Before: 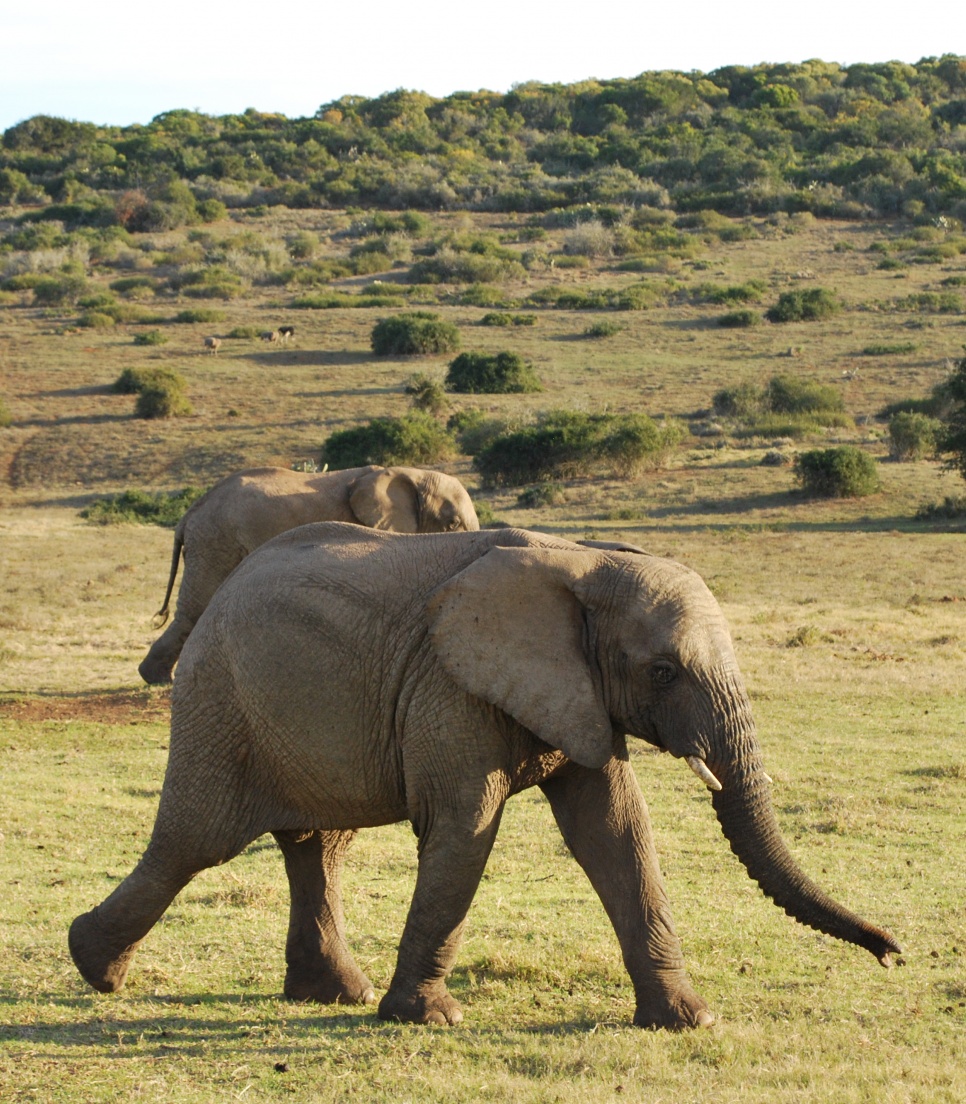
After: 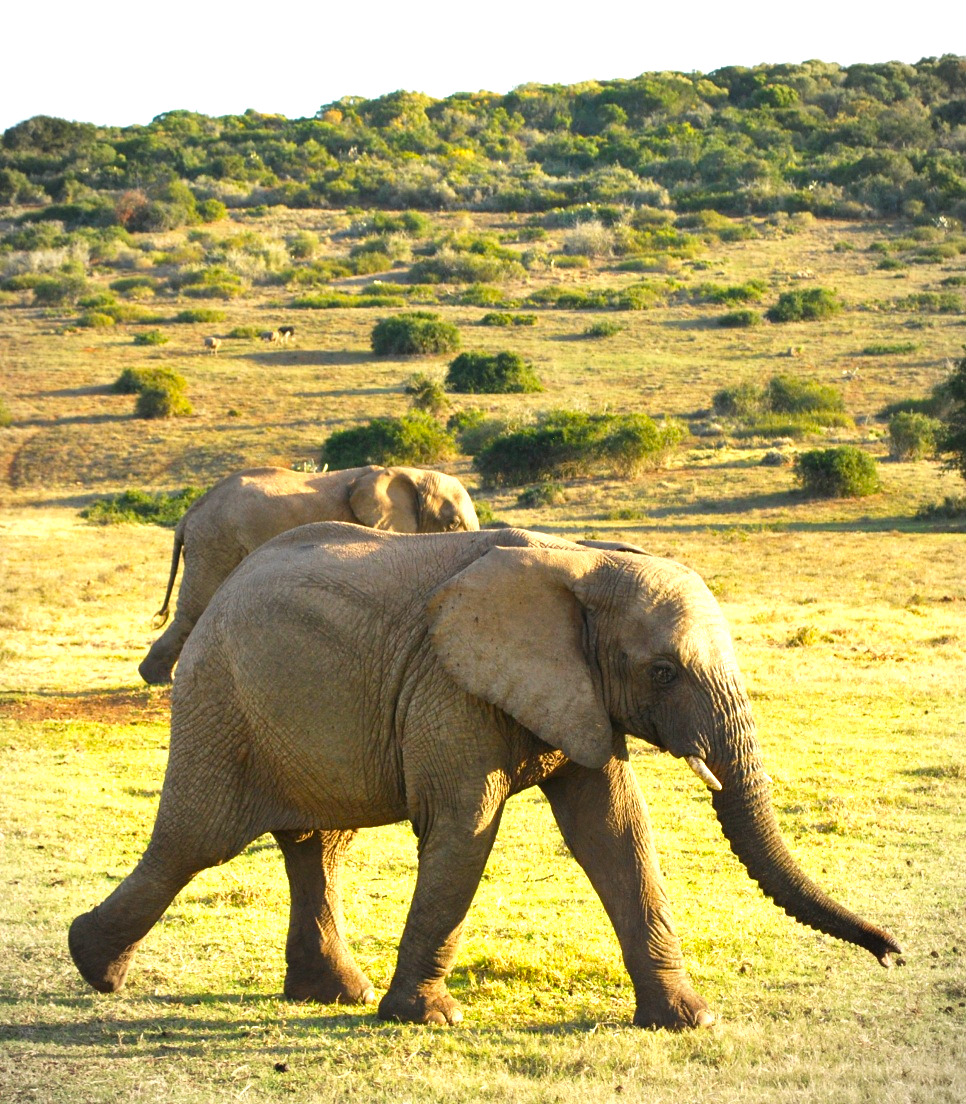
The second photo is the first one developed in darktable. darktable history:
vignetting: unbound false
color correction: highlights a* 0.758, highlights b* 2.84, saturation 1.07
color balance rgb: shadows lift › chroma 0.962%, shadows lift › hue 114.53°, linear chroma grading › global chroma 19.669%, perceptual saturation grading › global saturation -1.991%, perceptual saturation grading › highlights -7.868%, perceptual saturation grading › mid-tones 8.295%, perceptual saturation grading › shadows 4.049%, perceptual brilliance grading › global brilliance 30.64%
